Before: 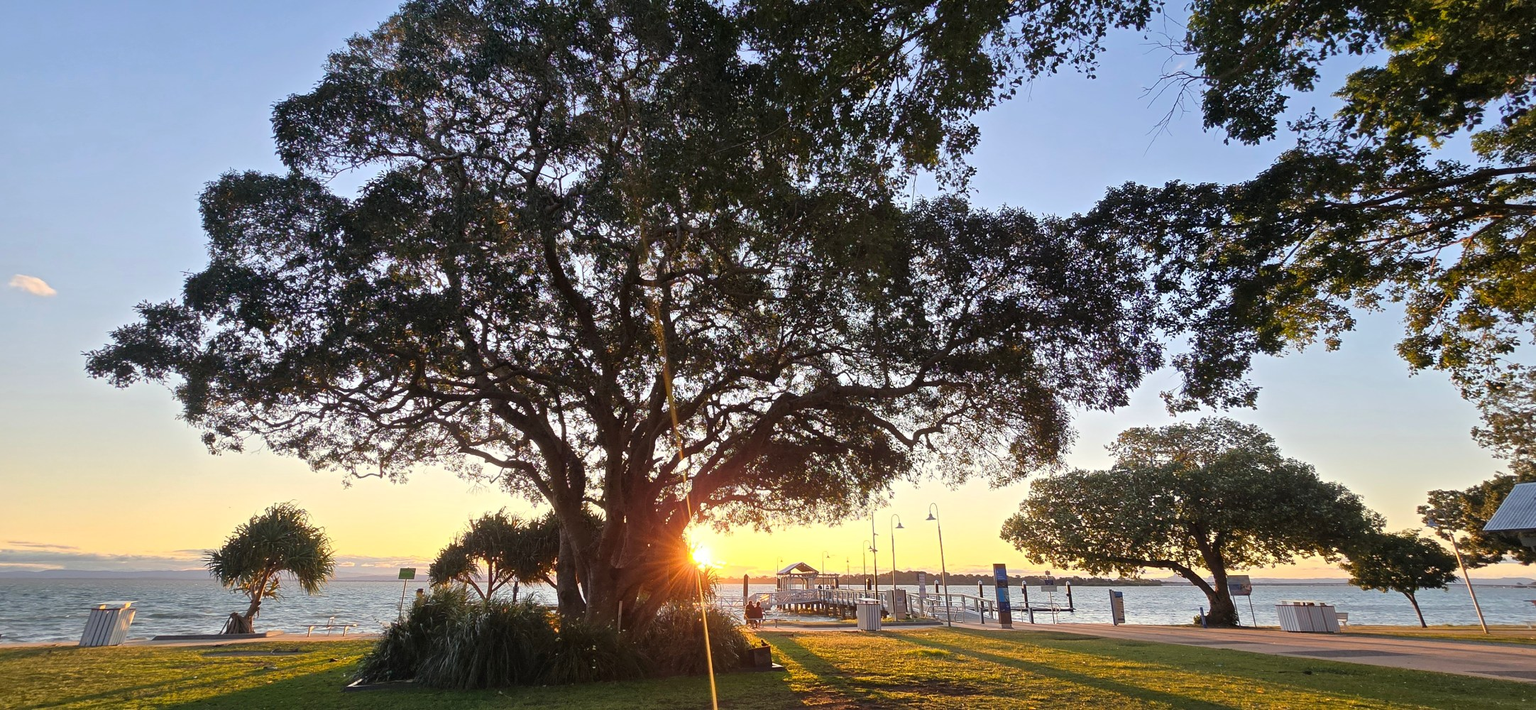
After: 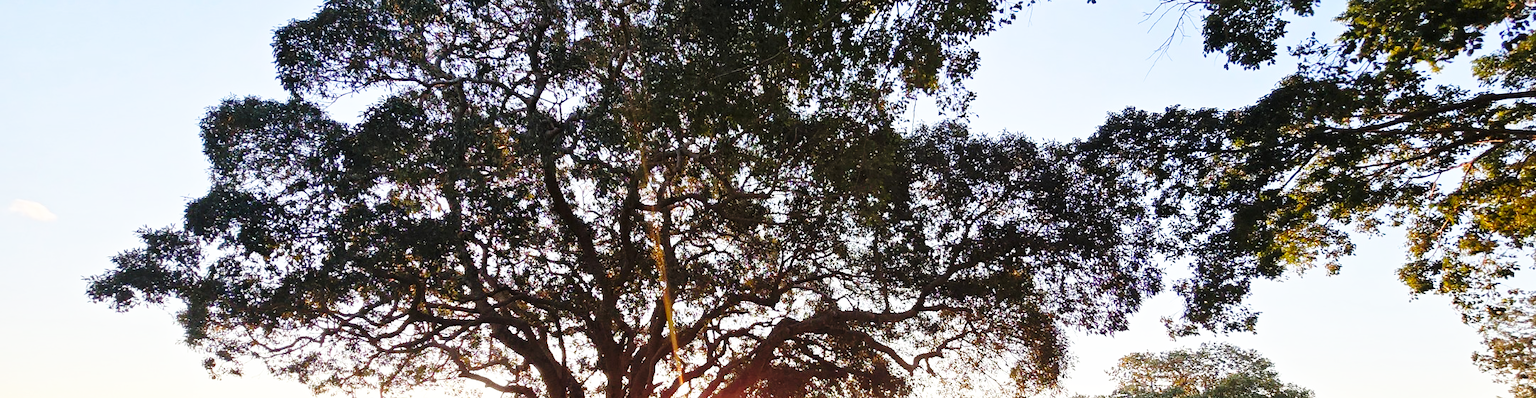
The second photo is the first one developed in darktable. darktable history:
crop and rotate: top 10.605%, bottom 33.274%
base curve: curves: ch0 [(0, 0) (0.026, 0.03) (0.109, 0.232) (0.351, 0.748) (0.669, 0.968) (1, 1)], preserve colors none
